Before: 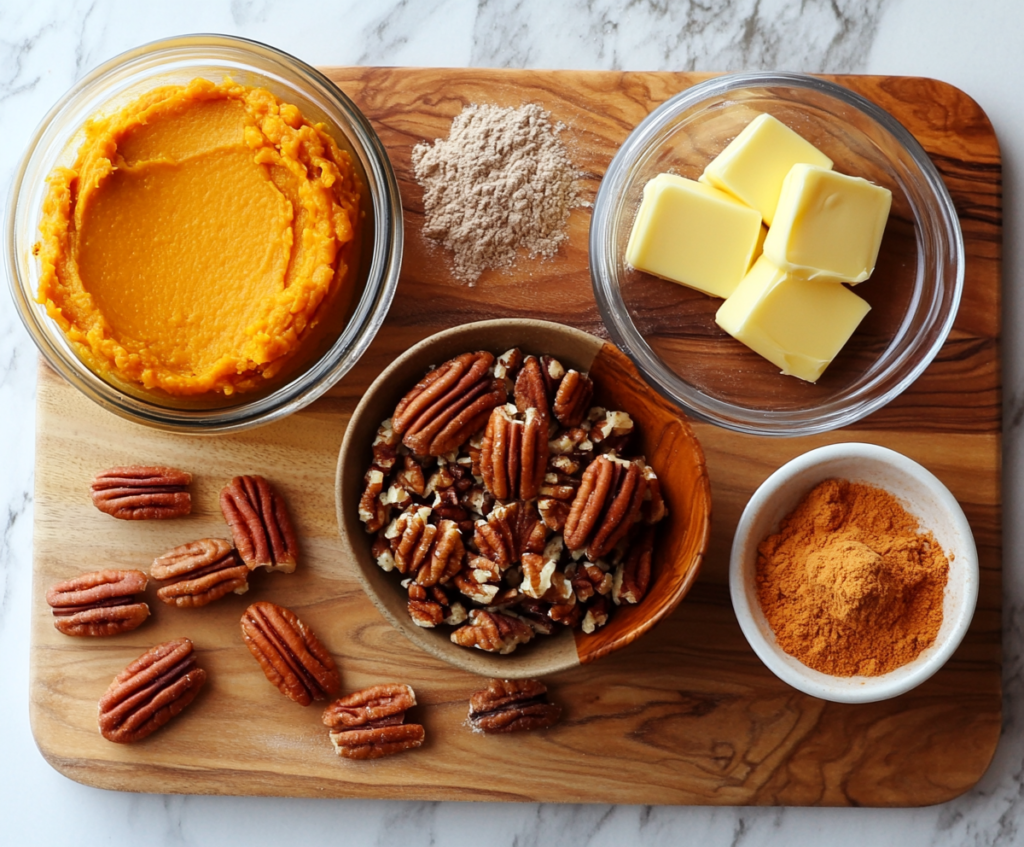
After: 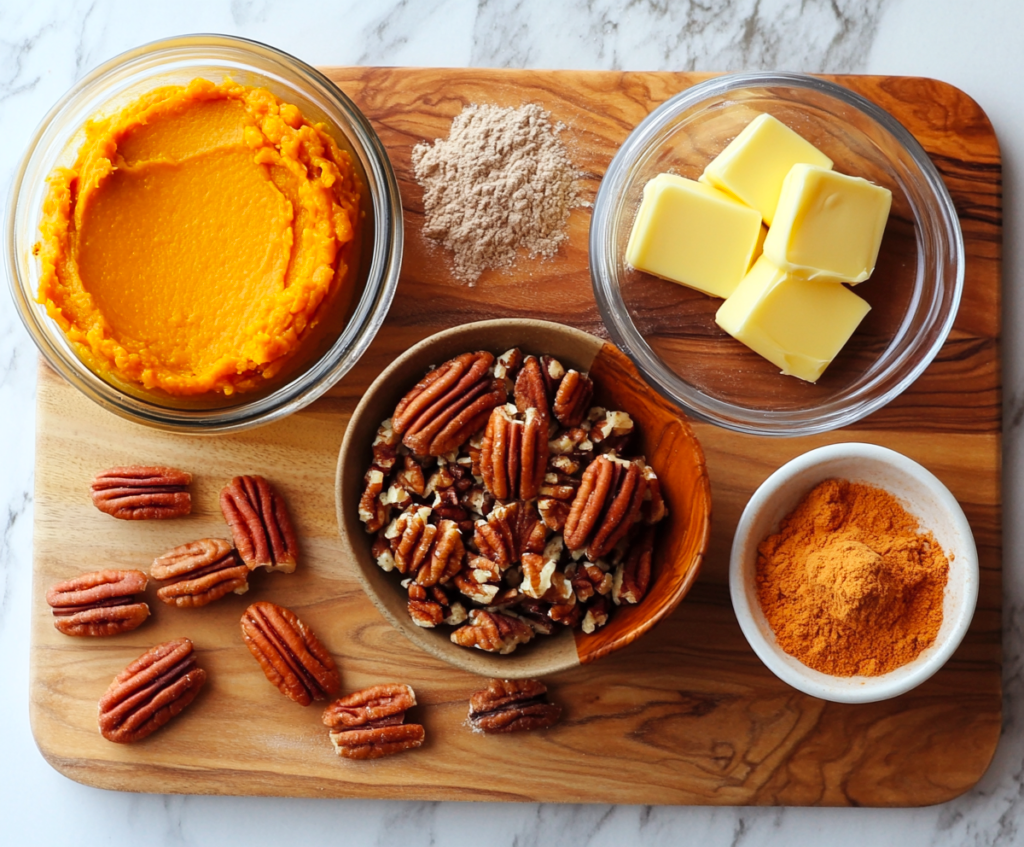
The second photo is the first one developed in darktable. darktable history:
contrast brightness saturation: contrast 0.033, brightness 0.056, saturation 0.133
